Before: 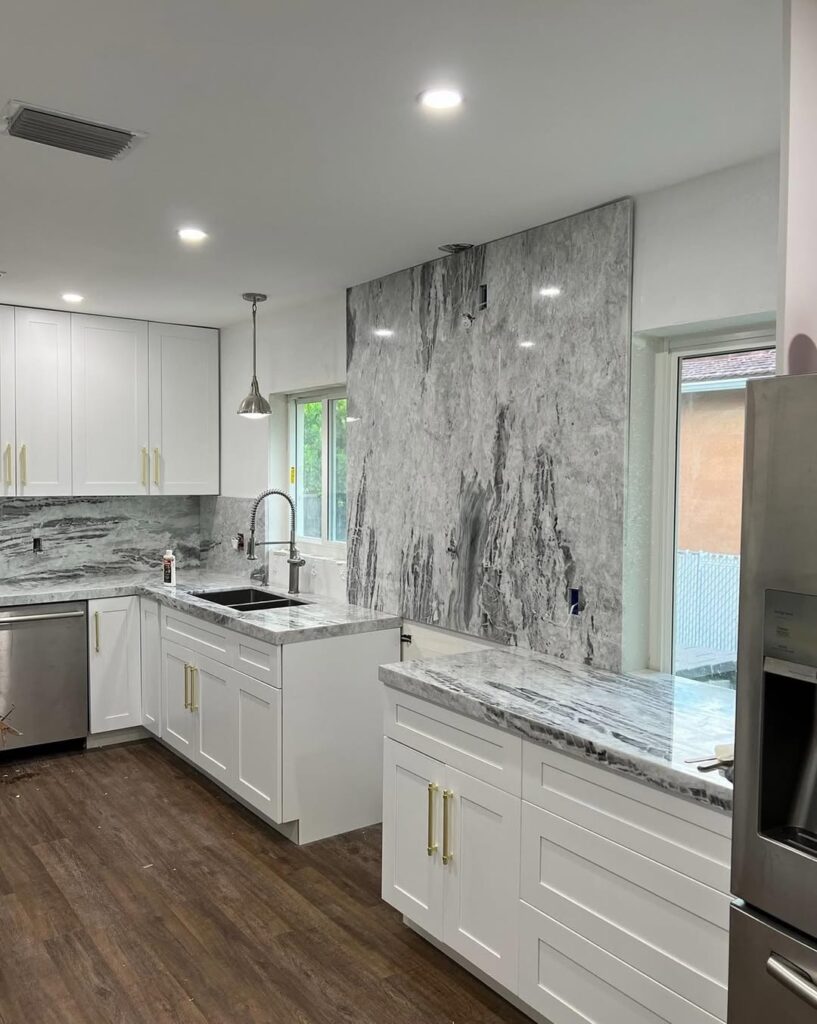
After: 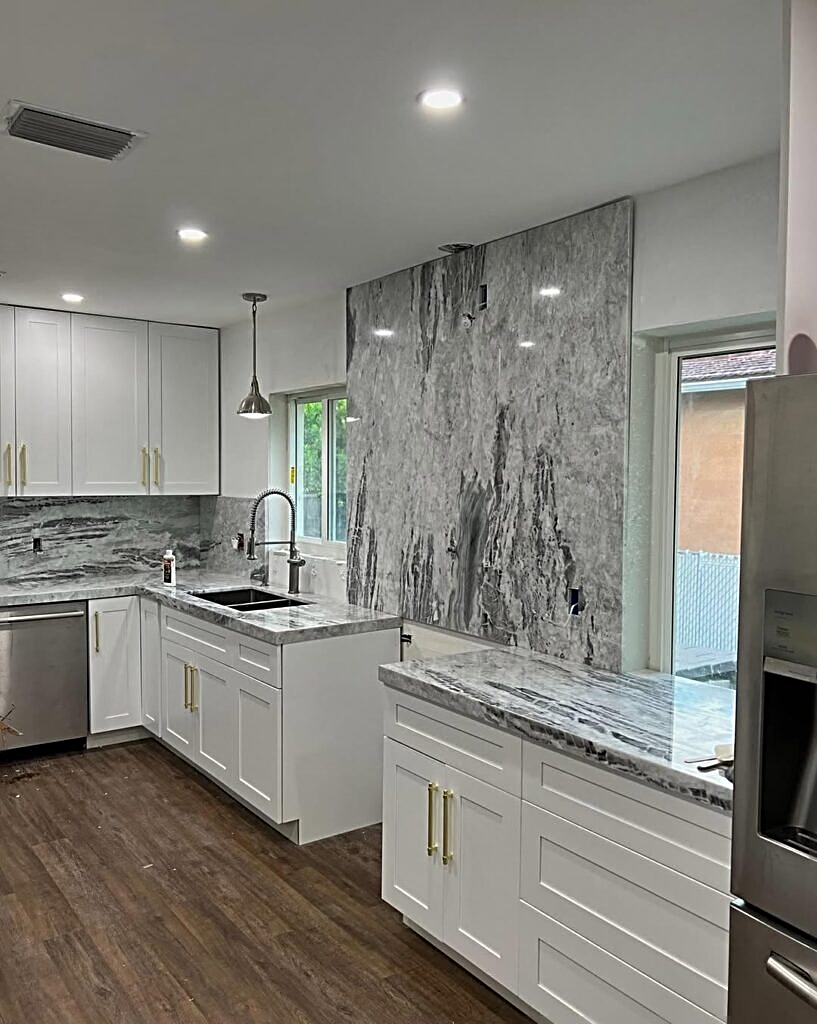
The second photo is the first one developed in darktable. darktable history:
shadows and highlights: white point adjustment -3.46, highlights -63.46, soften with gaussian
sharpen: radius 2.84, amount 0.729
